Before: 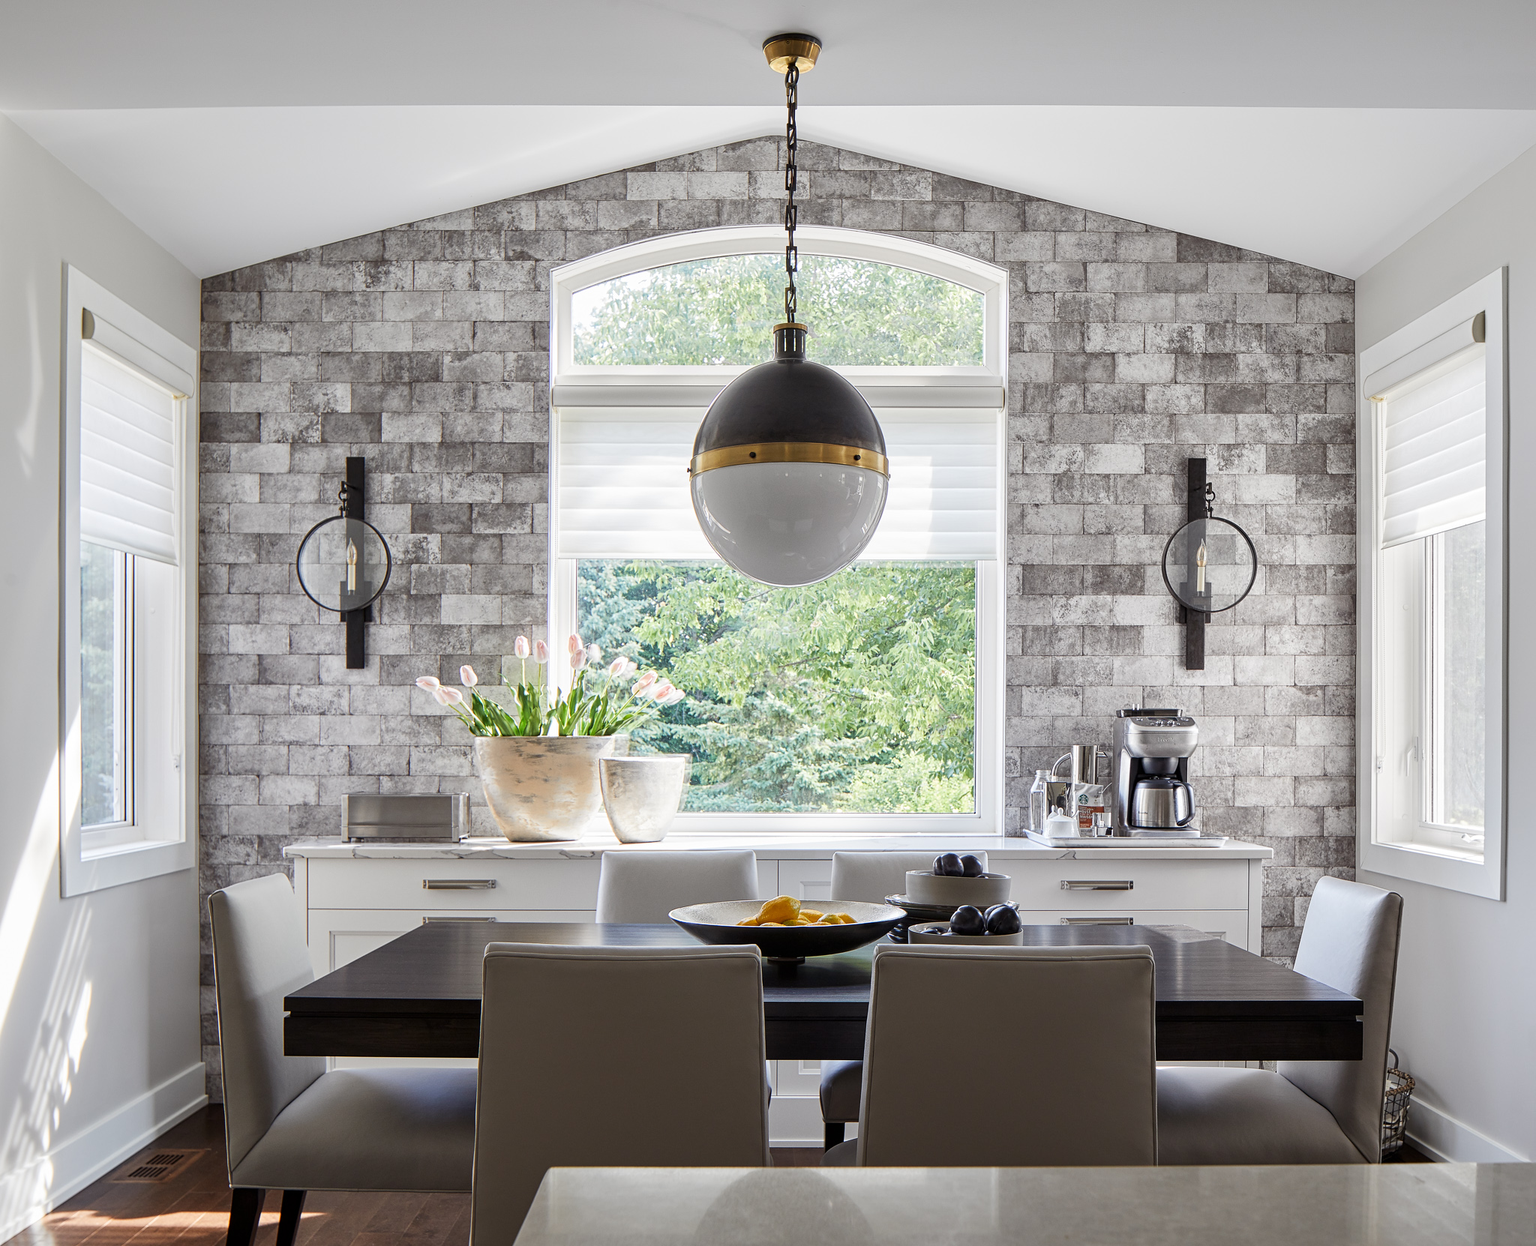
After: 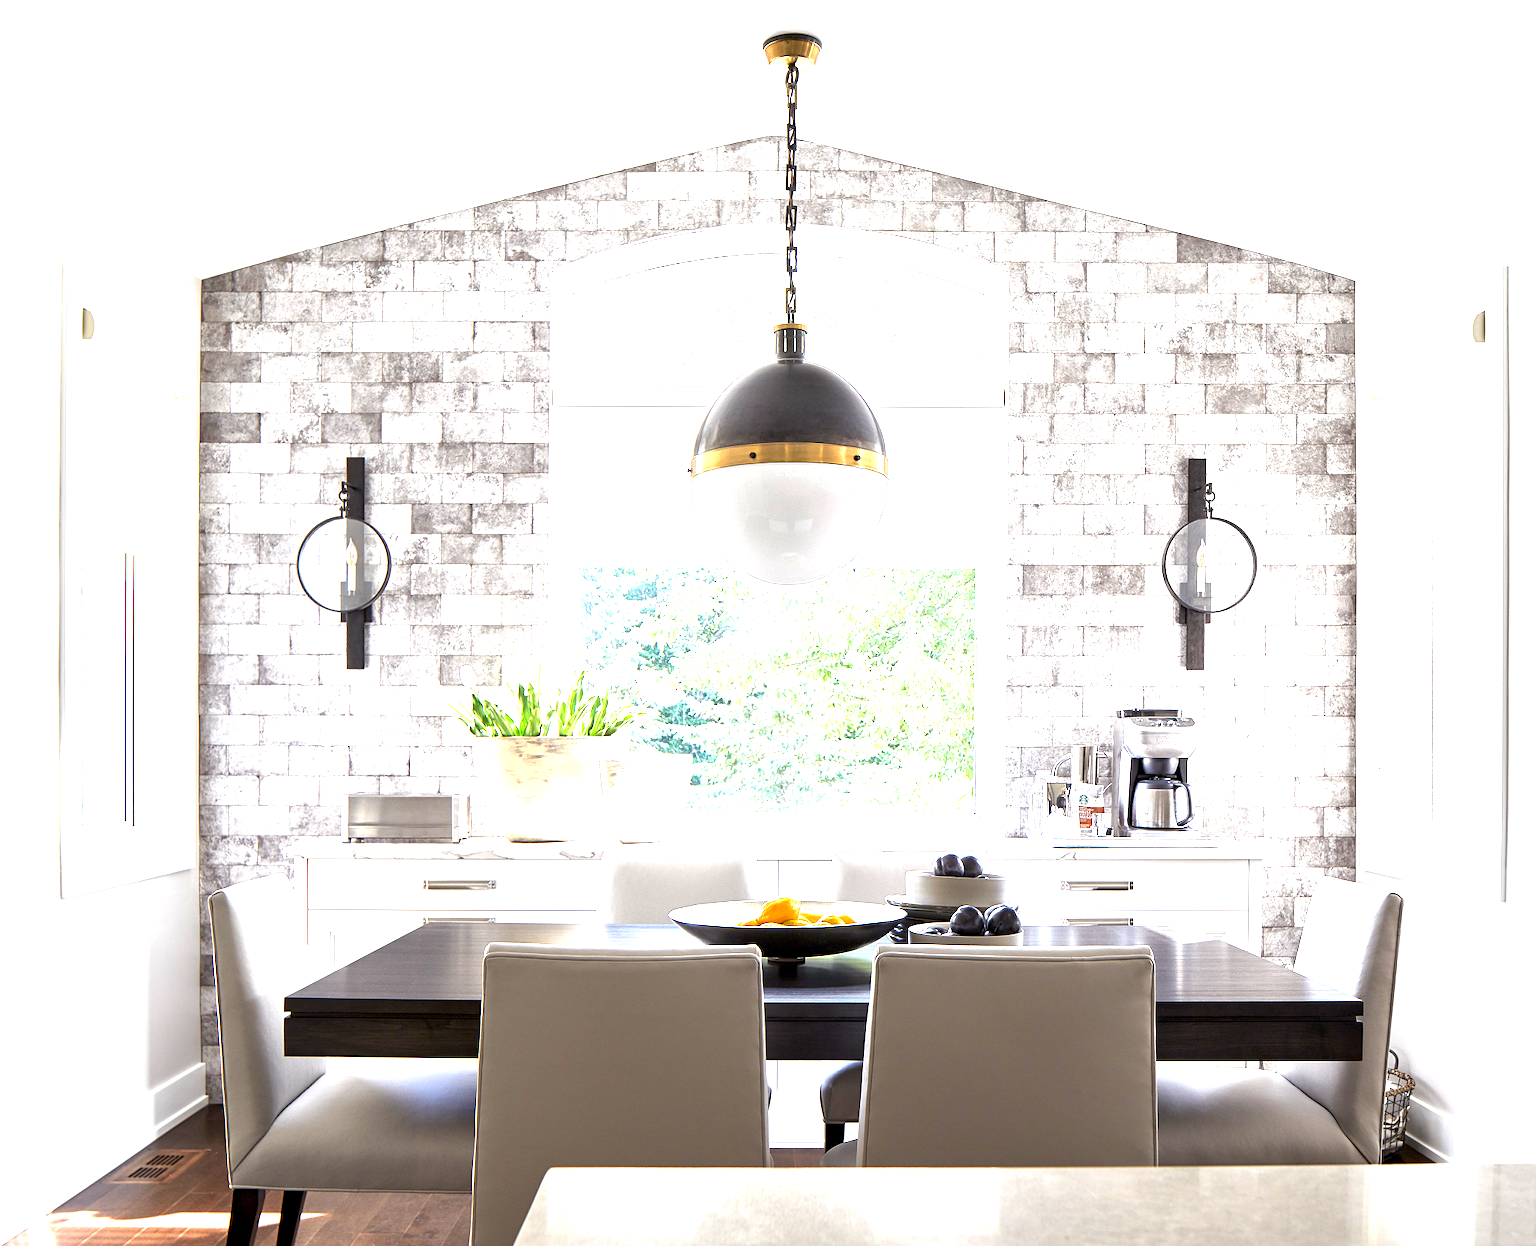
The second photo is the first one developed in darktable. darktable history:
exposure: black level correction 0.001, exposure 1.831 EV, compensate exposure bias true, compensate highlight preservation false
